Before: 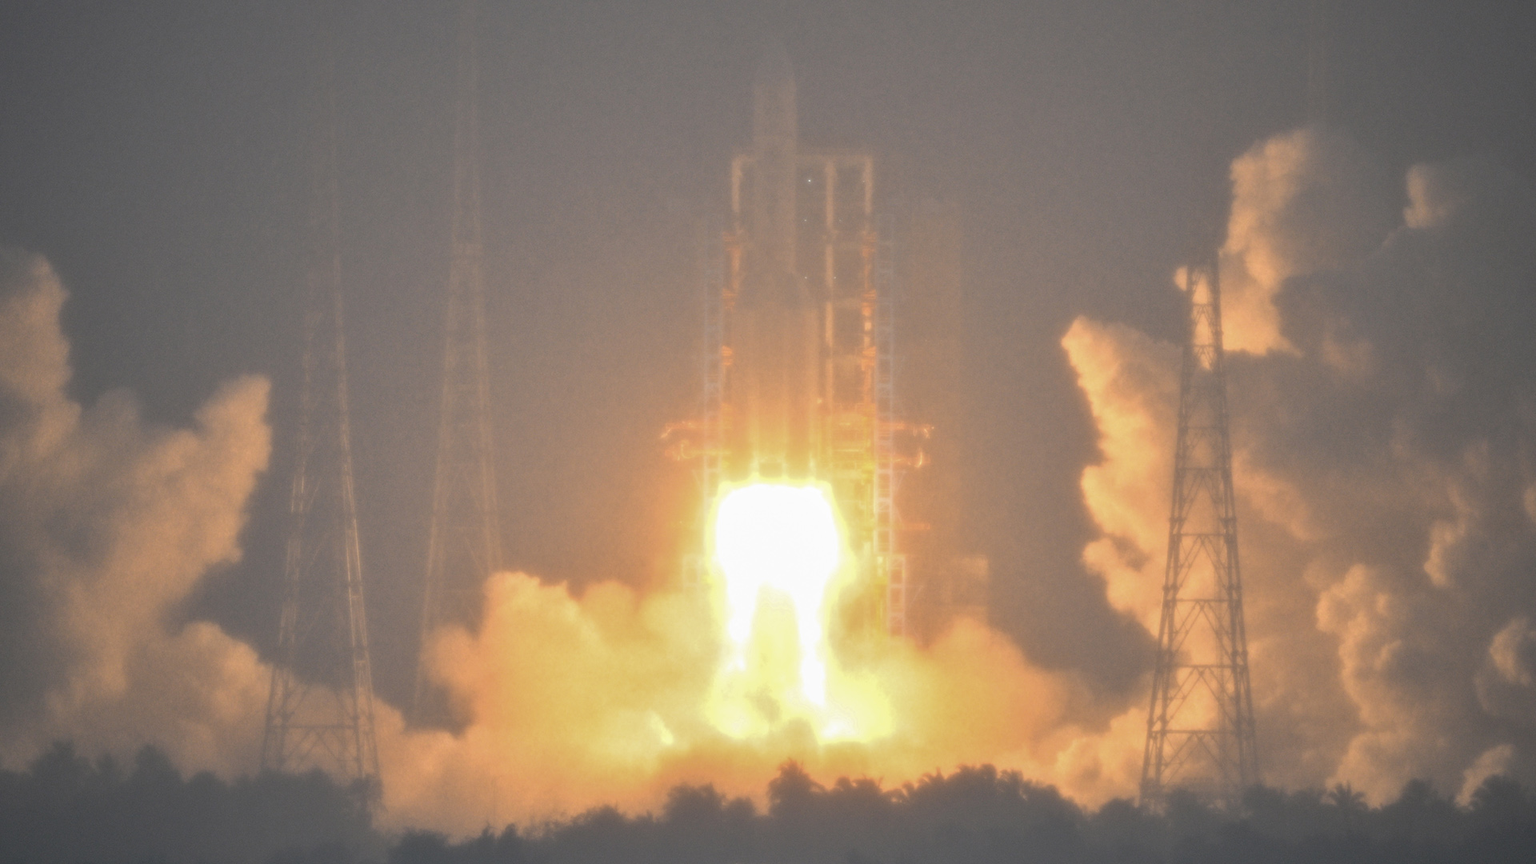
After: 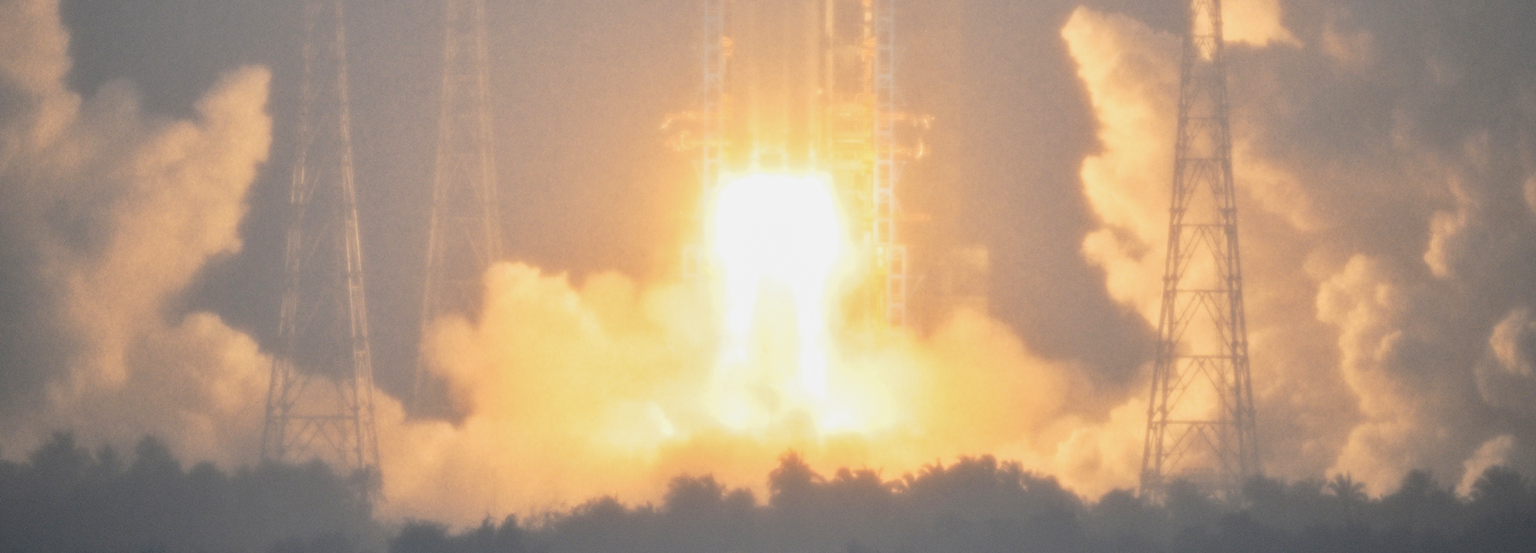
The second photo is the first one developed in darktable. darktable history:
tone curve: curves: ch0 [(0, 0.005) (0.103, 0.081) (0.196, 0.197) (0.391, 0.469) (0.491, 0.585) (0.638, 0.751) (0.822, 0.886) (0.997, 0.959)]; ch1 [(0, 0) (0.172, 0.123) (0.324, 0.253) (0.396, 0.388) (0.474, 0.479) (0.499, 0.498) (0.529, 0.528) (0.579, 0.614) (0.633, 0.677) (0.812, 0.856) (1, 1)]; ch2 [(0, 0) (0.411, 0.424) (0.459, 0.478) (0.5, 0.501) (0.517, 0.526) (0.553, 0.583) (0.609, 0.646) (0.708, 0.768) (0.839, 0.916) (1, 1)], preserve colors none
crop and rotate: top 35.846%
